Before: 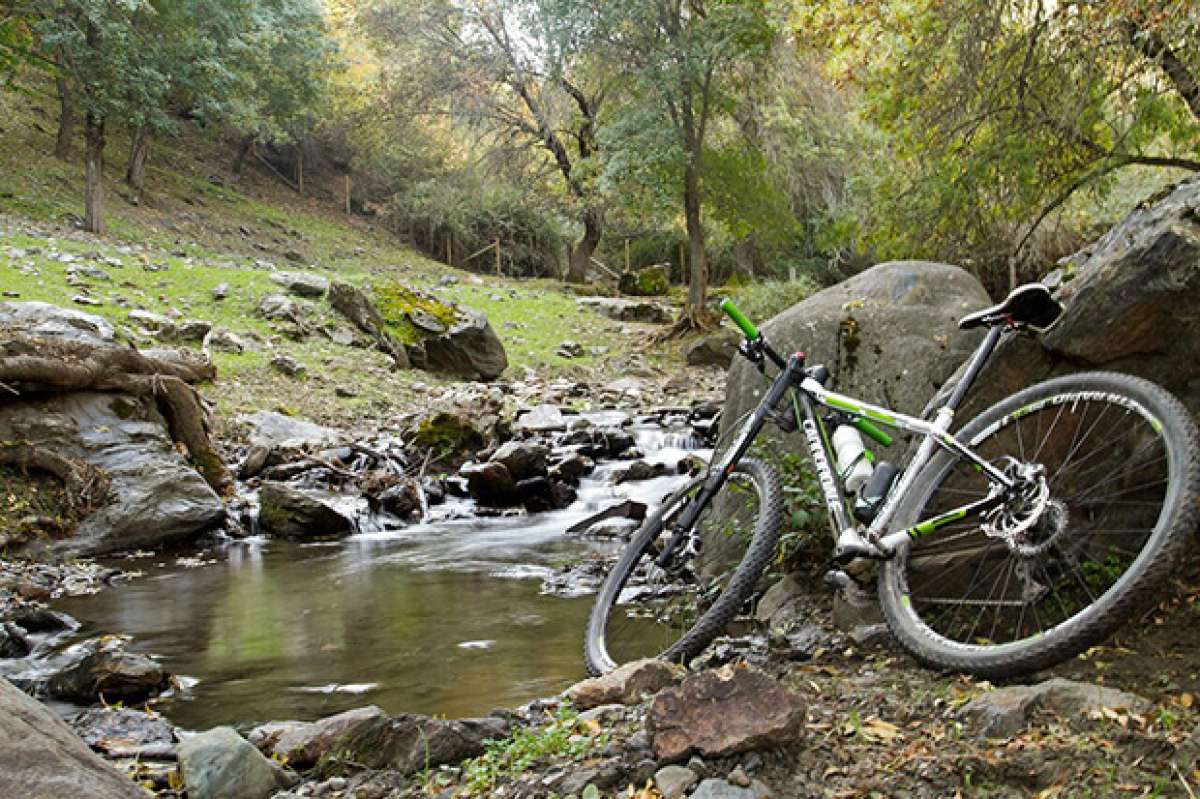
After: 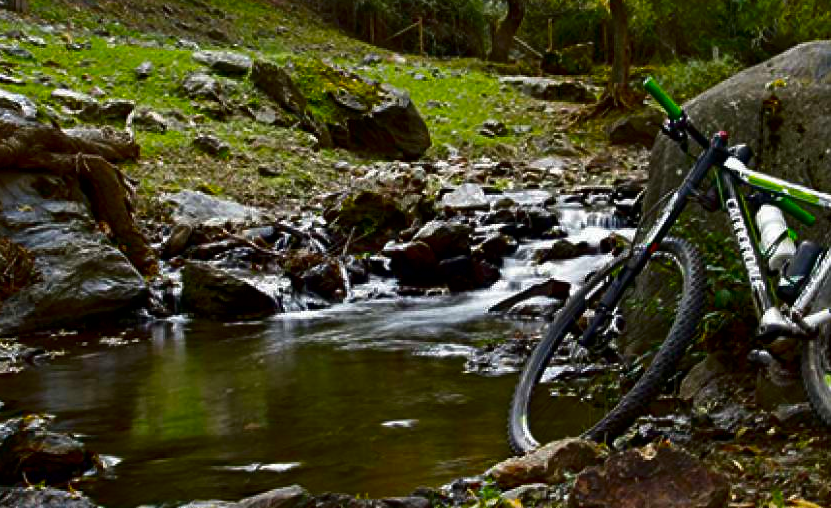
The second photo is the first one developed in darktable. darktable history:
color balance rgb: linear chroma grading › global chroma 15%, perceptual saturation grading › global saturation 30%
contrast brightness saturation: brightness -0.52
crop: left 6.488%, top 27.668%, right 24.183%, bottom 8.656%
